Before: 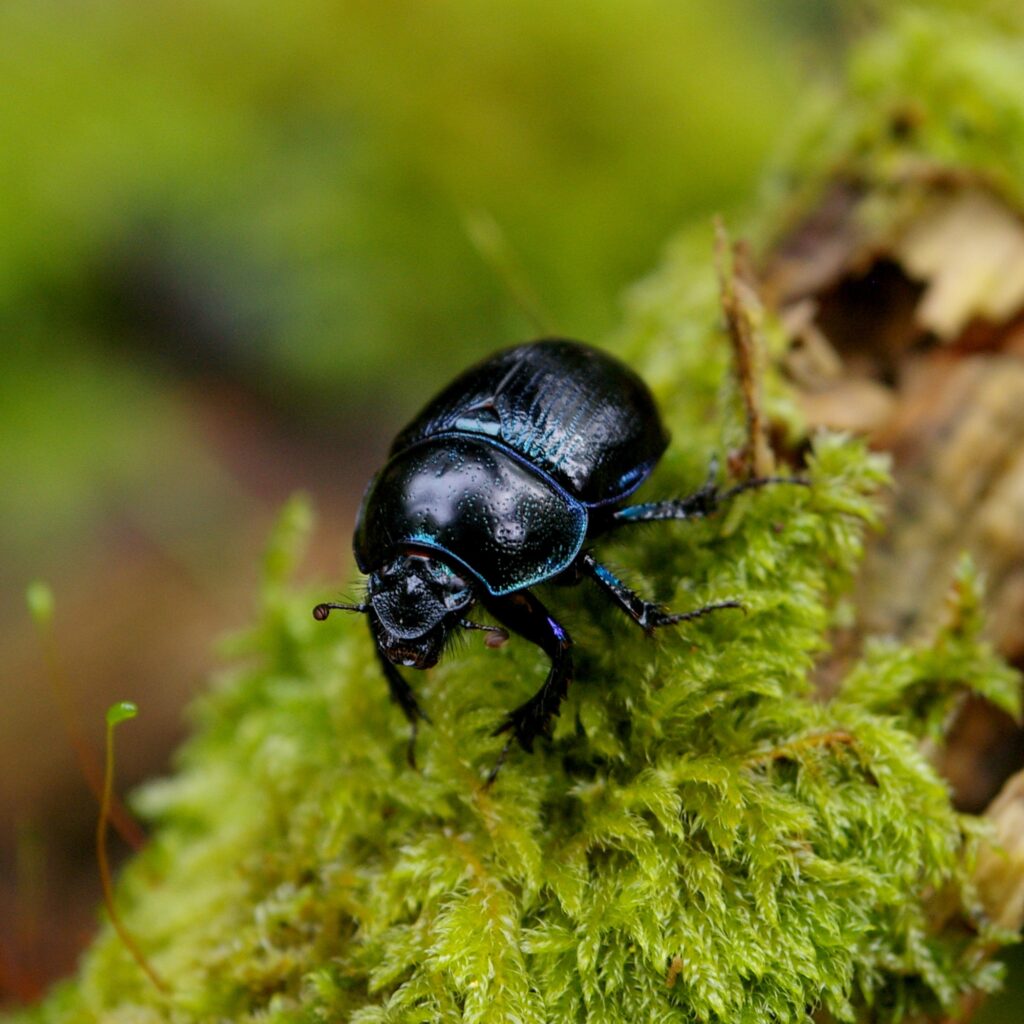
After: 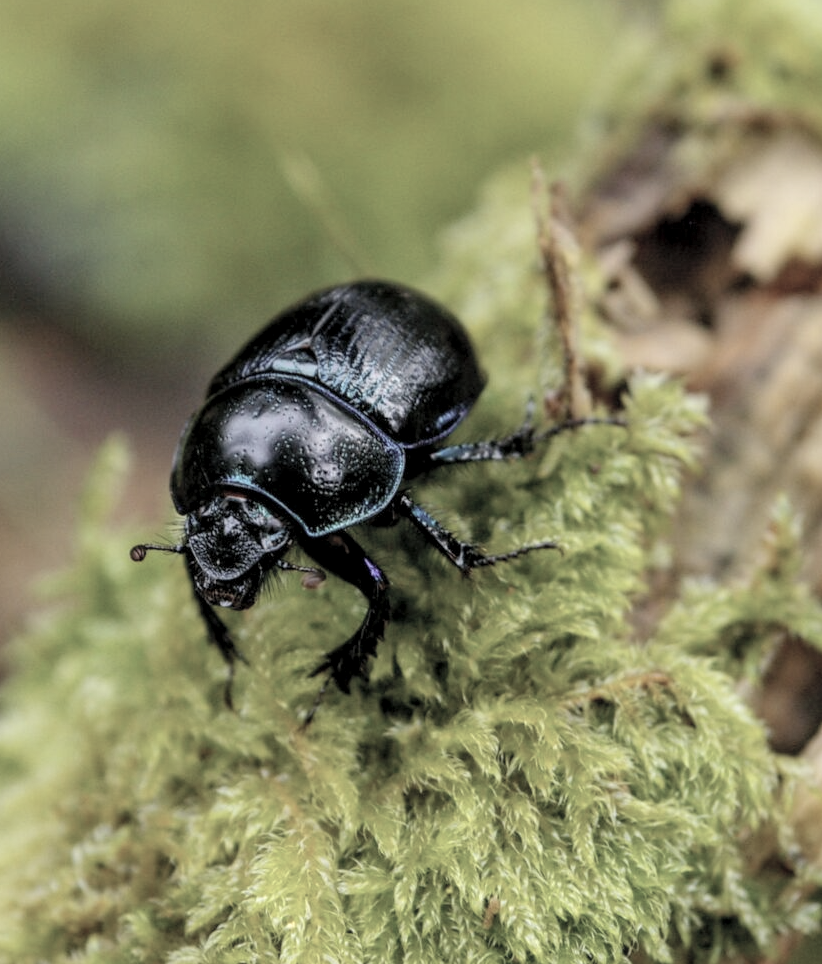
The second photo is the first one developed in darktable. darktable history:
crop and rotate: left 17.959%, top 5.771%, right 1.742%
contrast brightness saturation: brightness 0.18, saturation -0.5
local contrast: on, module defaults
